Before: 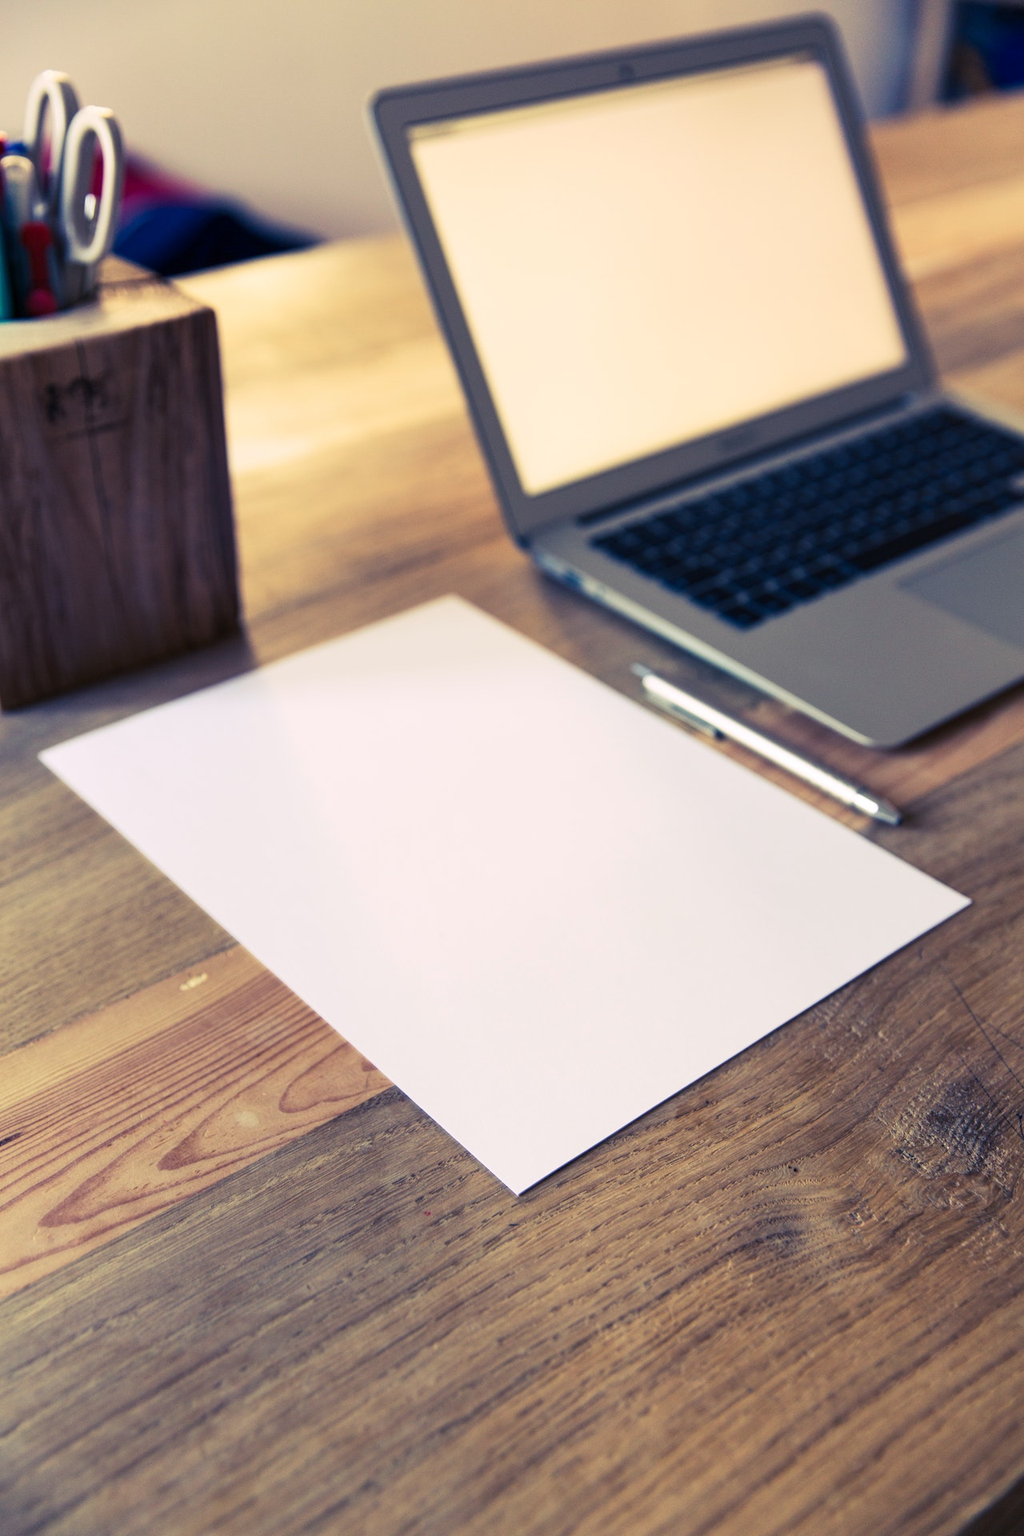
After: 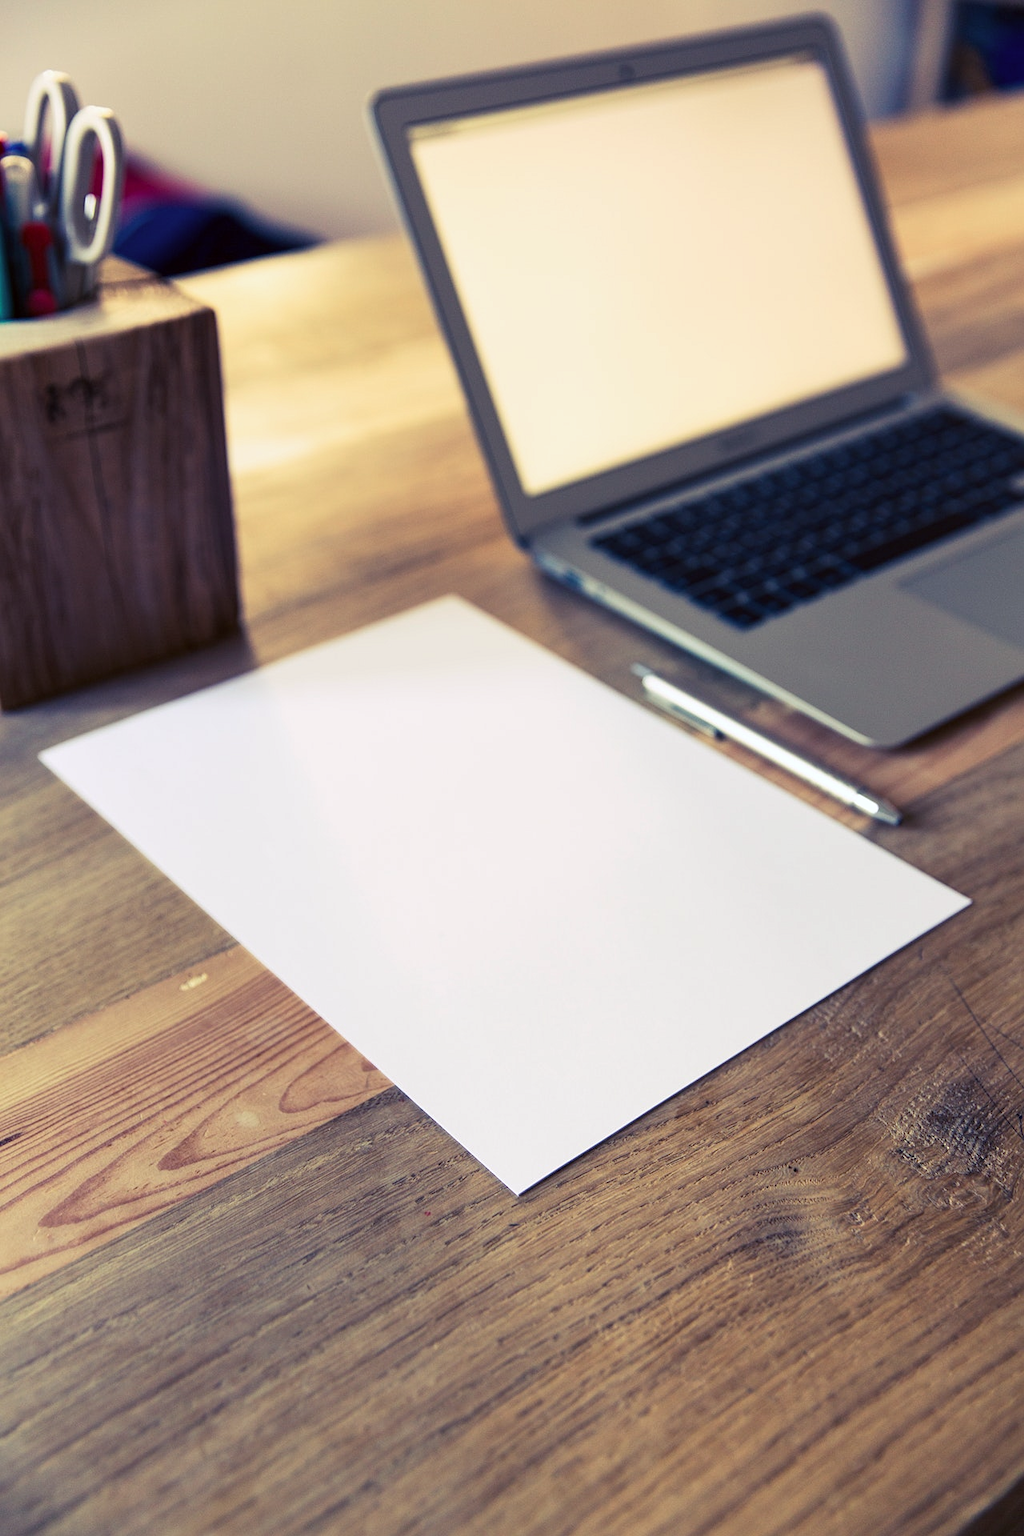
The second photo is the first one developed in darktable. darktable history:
sharpen: radius 1.272, amount 0.305, threshold 0
color correction: highlights a* -2.73, highlights b* -2.09, shadows a* 2.41, shadows b* 2.73
